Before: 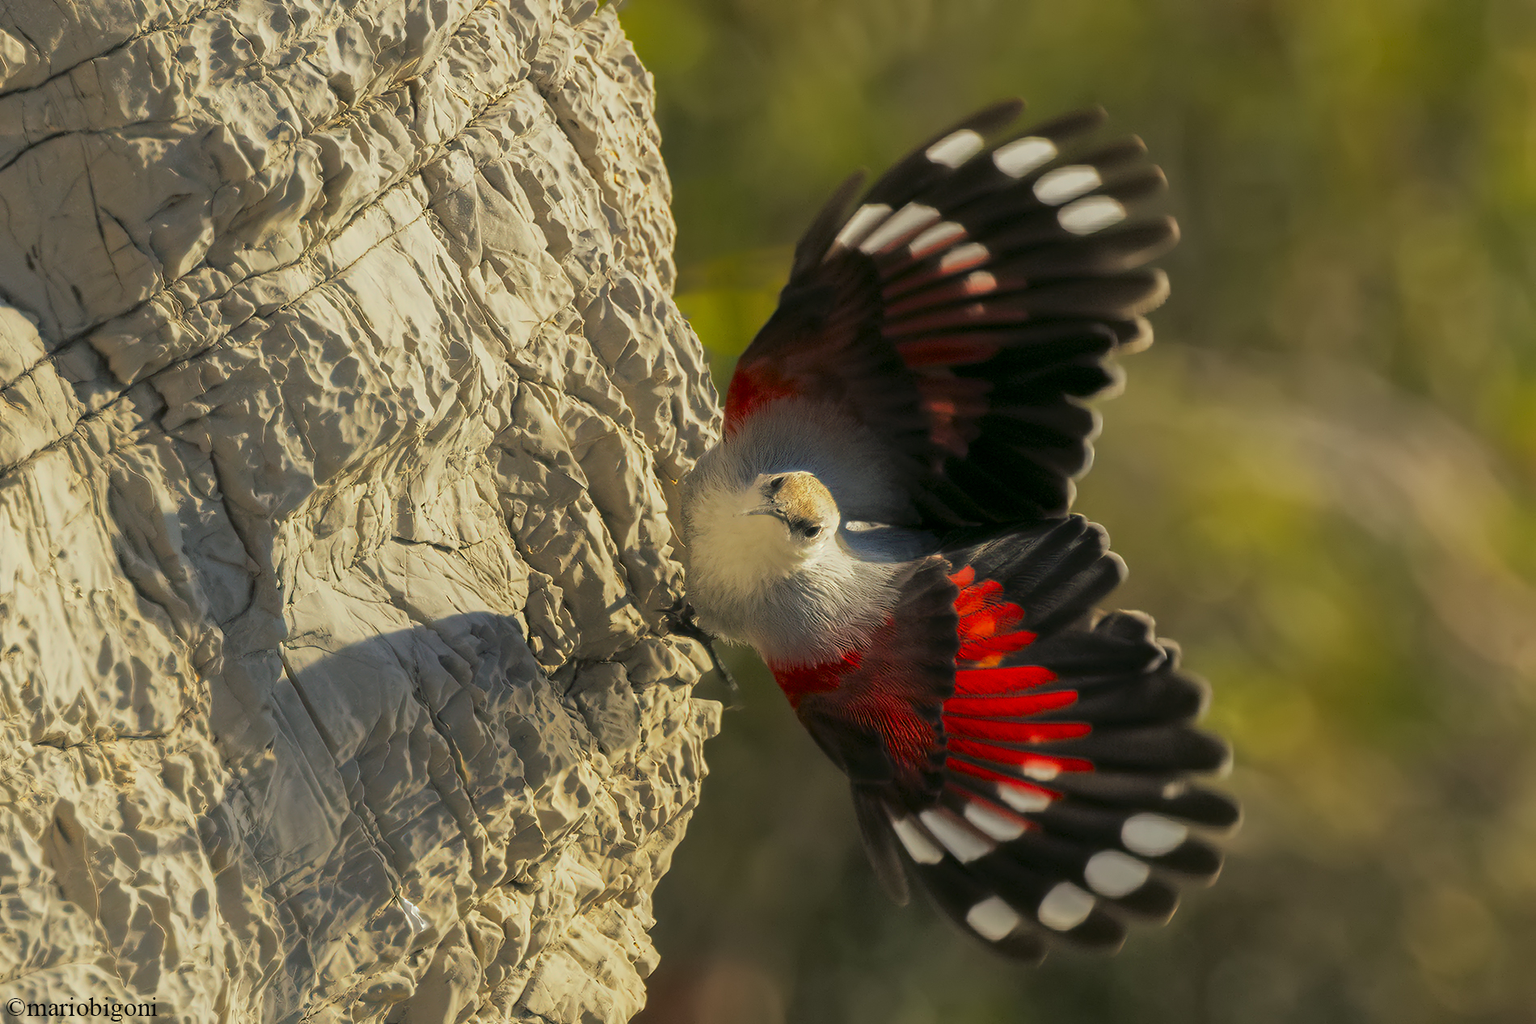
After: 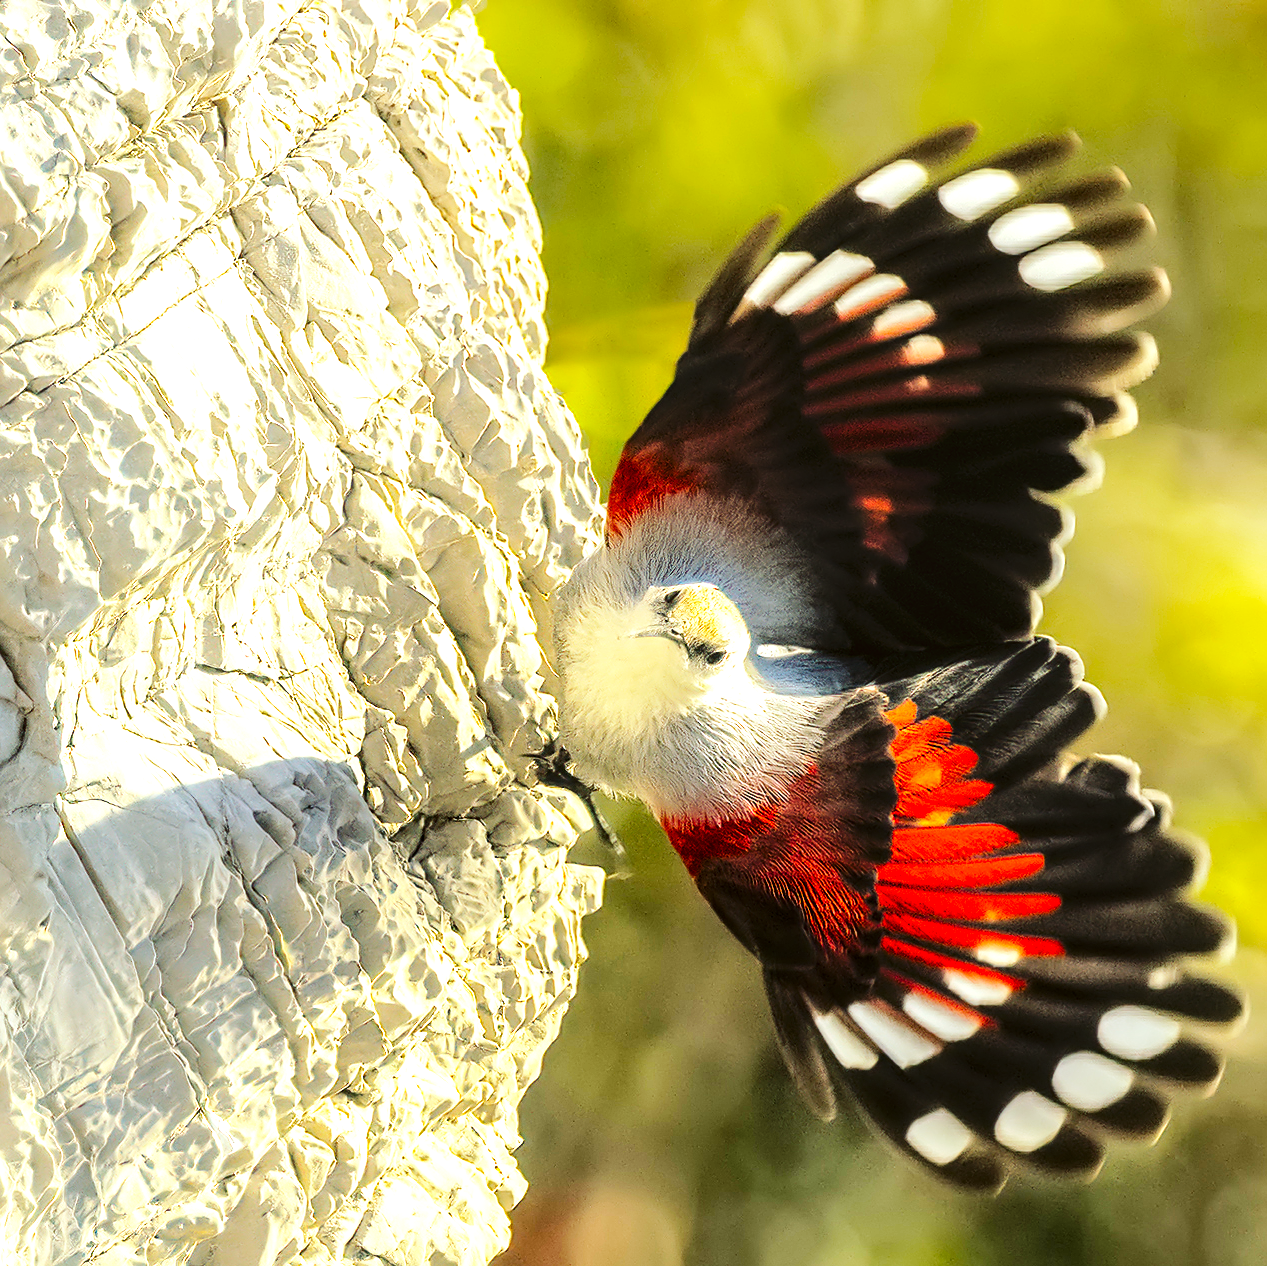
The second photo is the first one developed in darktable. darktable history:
local contrast: on, module defaults
tone equalizer: -8 EV -1.06 EV, -7 EV -1.02 EV, -6 EV -0.889 EV, -5 EV -0.591 EV, -3 EV 0.543 EV, -2 EV 0.891 EV, -1 EV 0.986 EV, +0 EV 1.08 EV
color correction: highlights a* -2.97, highlights b* -2.09, shadows a* 2.44, shadows b* 2.71
color balance rgb: perceptual saturation grading › global saturation 19.839%, perceptual brilliance grading › mid-tones 9.839%, perceptual brilliance grading › shadows 15.29%
crop and rotate: left 15.301%, right 17.993%
exposure: black level correction 0, exposure 0.59 EV, compensate highlight preservation false
base curve: curves: ch0 [(0, 0) (0.032, 0.025) (0.121, 0.166) (0.206, 0.329) (0.605, 0.79) (1, 1)], preserve colors none
sharpen: on, module defaults
